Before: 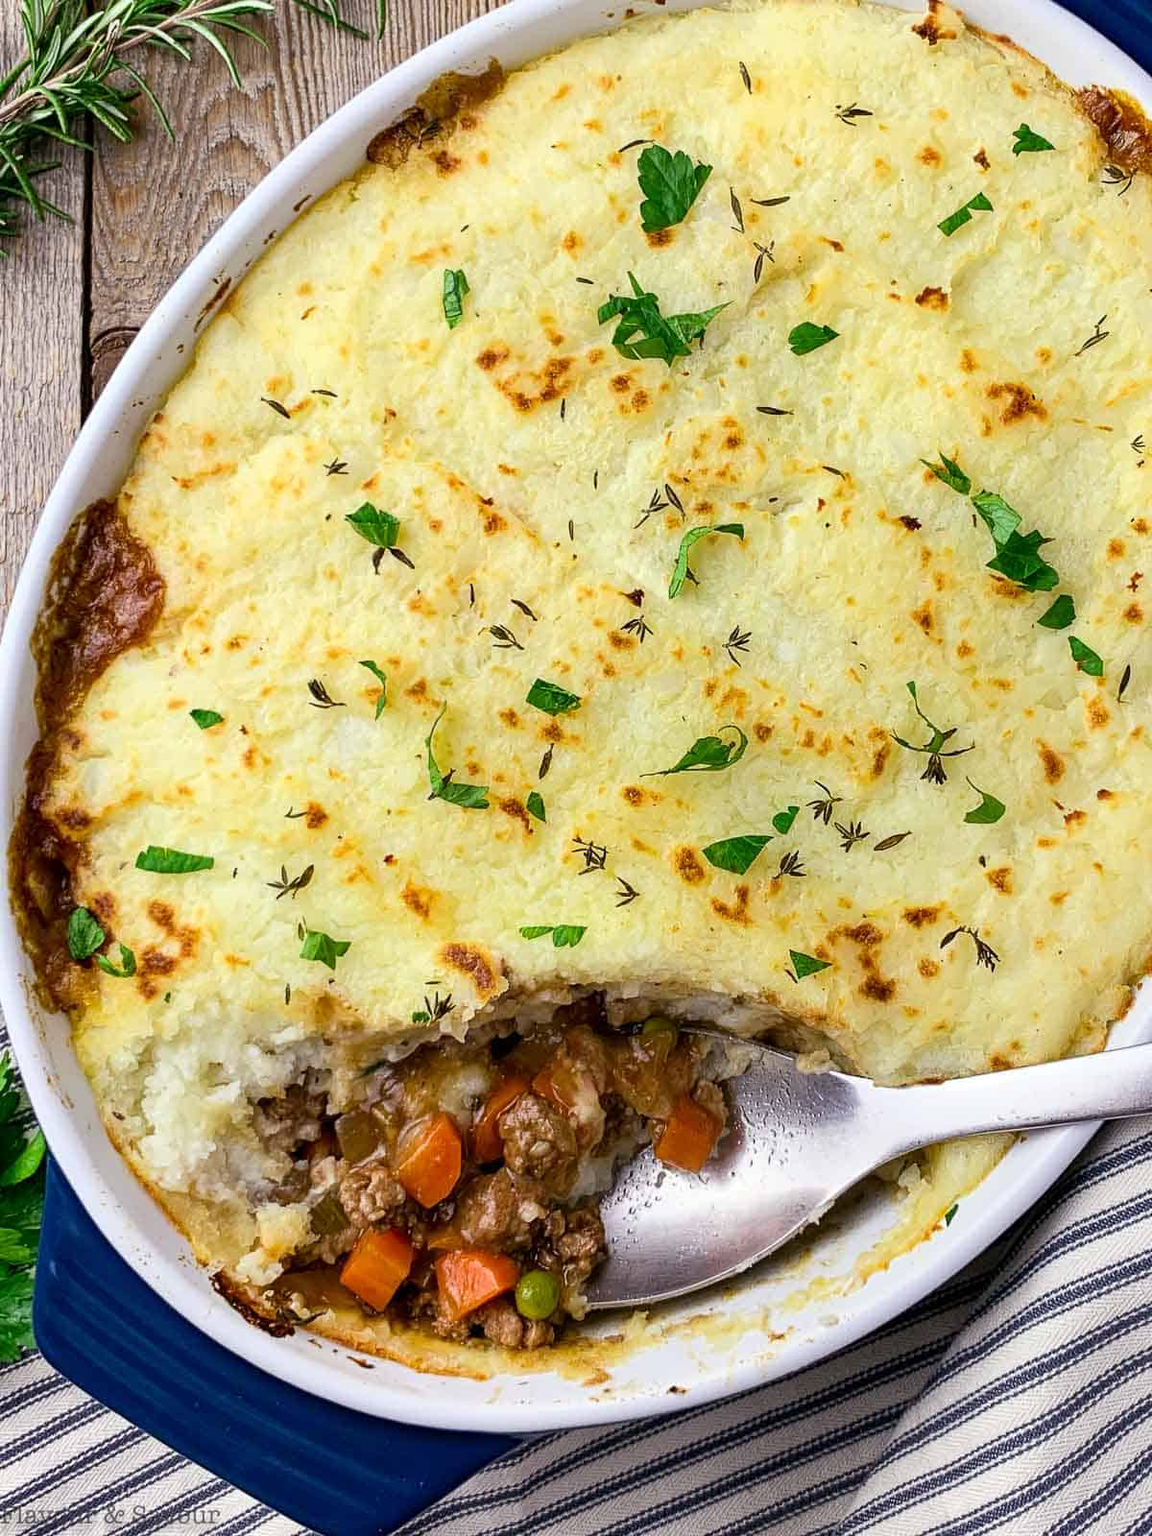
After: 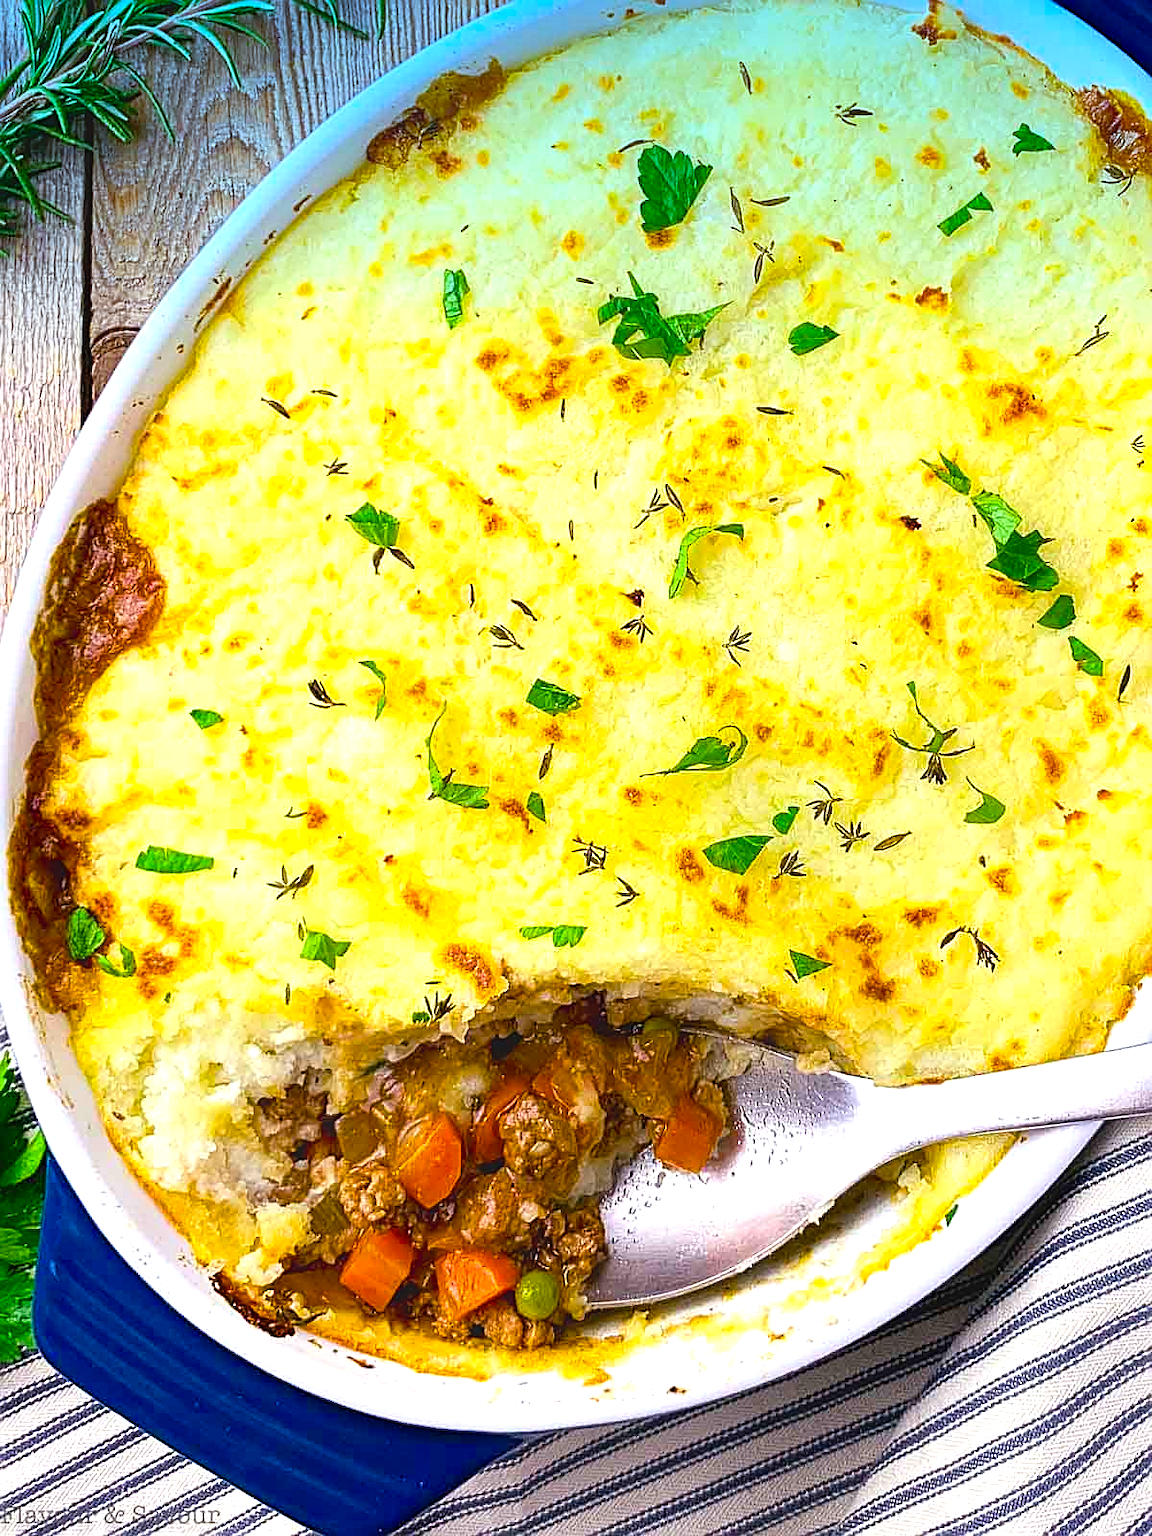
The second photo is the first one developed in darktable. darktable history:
contrast equalizer: y [[0.439, 0.44, 0.442, 0.457, 0.493, 0.498], [0.5 ×6], [0.5 ×6], [0 ×6], [0 ×6]]
color balance rgb: linear chroma grading › global chroma 15%, perceptual saturation grading › global saturation 30%
sharpen: on, module defaults
graduated density: density 2.02 EV, hardness 44%, rotation 0.374°, offset 8.21, hue 208.8°, saturation 97%
exposure: black level correction 0, exposure 0.7 EV, compensate exposure bias true, compensate highlight preservation false
